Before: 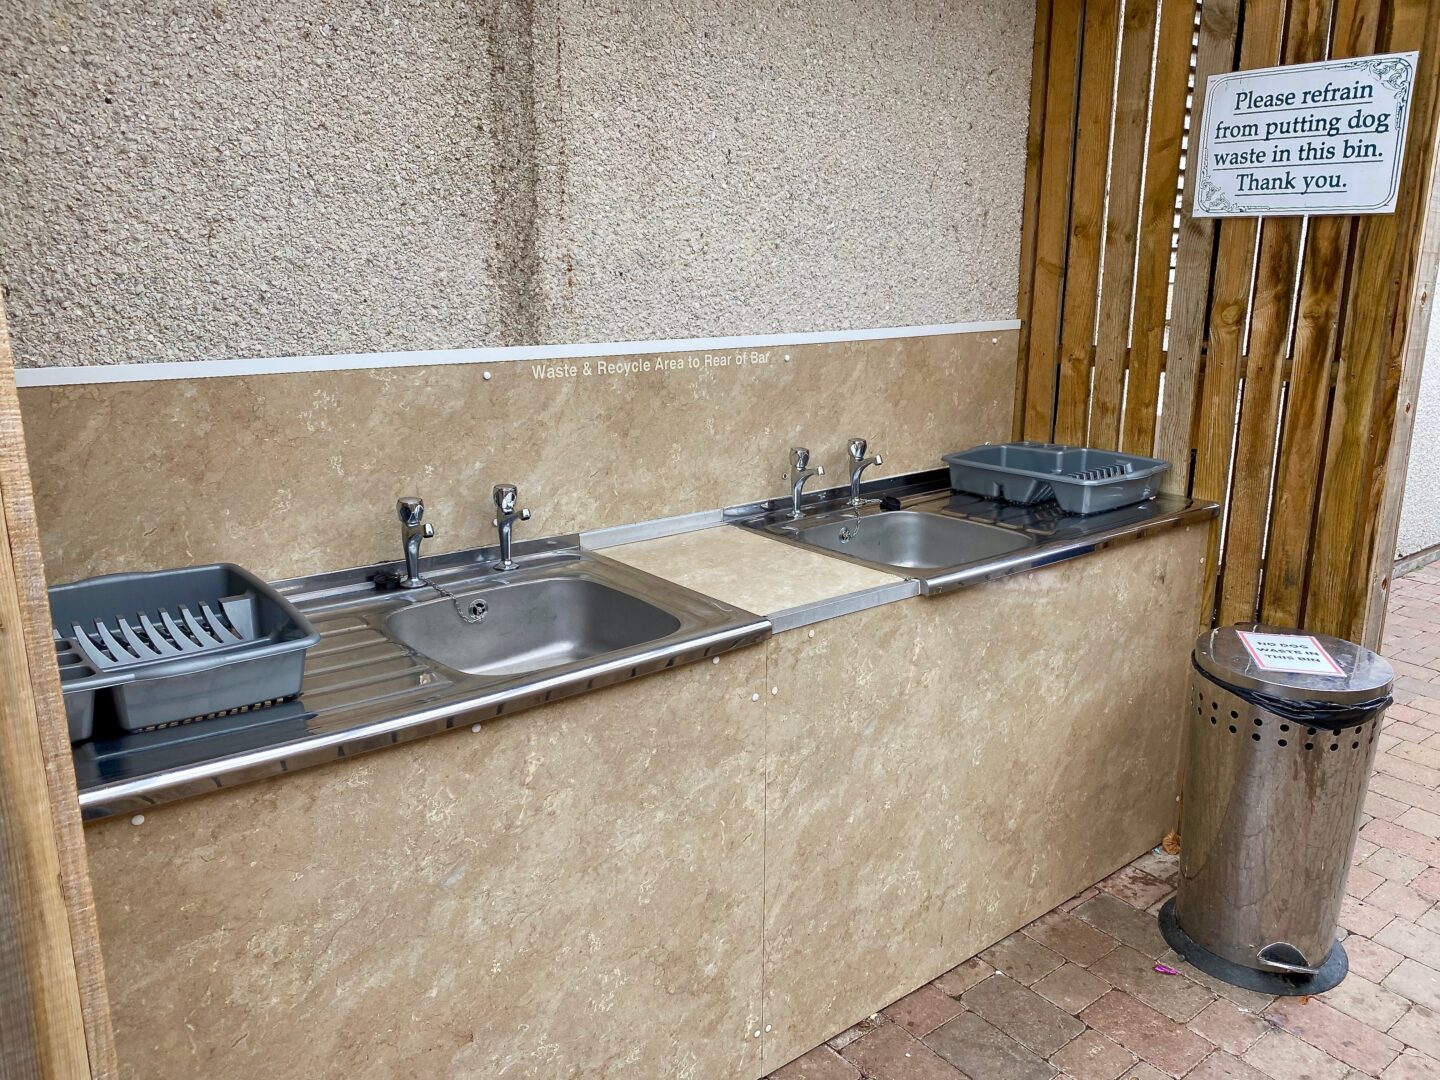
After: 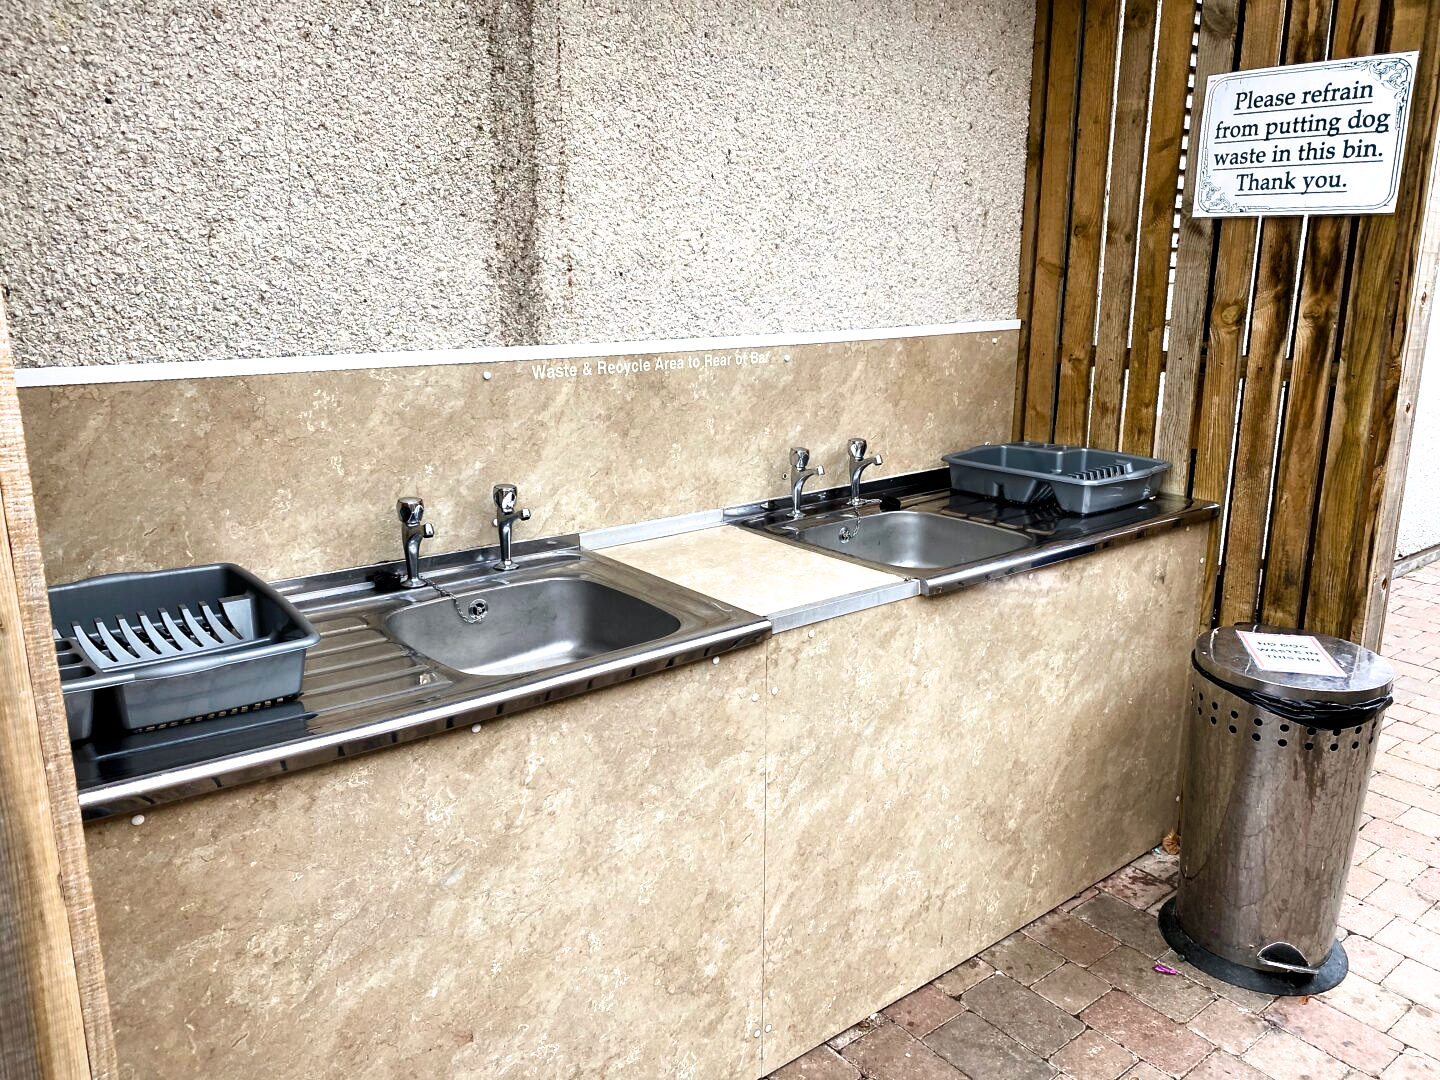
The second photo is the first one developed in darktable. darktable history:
tone equalizer: -8 EV -0.381 EV, -7 EV -0.416 EV, -6 EV -0.324 EV, -5 EV -0.257 EV, -3 EV 0.235 EV, -2 EV 0.329 EV, -1 EV 0.381 EV, +0 EV 0.407 EV, edges refinement/feathering 500, mask exposure compensation -1.57 EV, preserve details guided filter
filmic rgb: black relative exposure -8.18 EV, white relative exposure 2.2 EV, target white luminance 99.948%, hardness 7.05, latitude 74.41%, contrast 1.317, highlights saturation mix -2.09%, shadows ↔ highlights balance 30.59%, iterations of high-quality reconstruction 0
